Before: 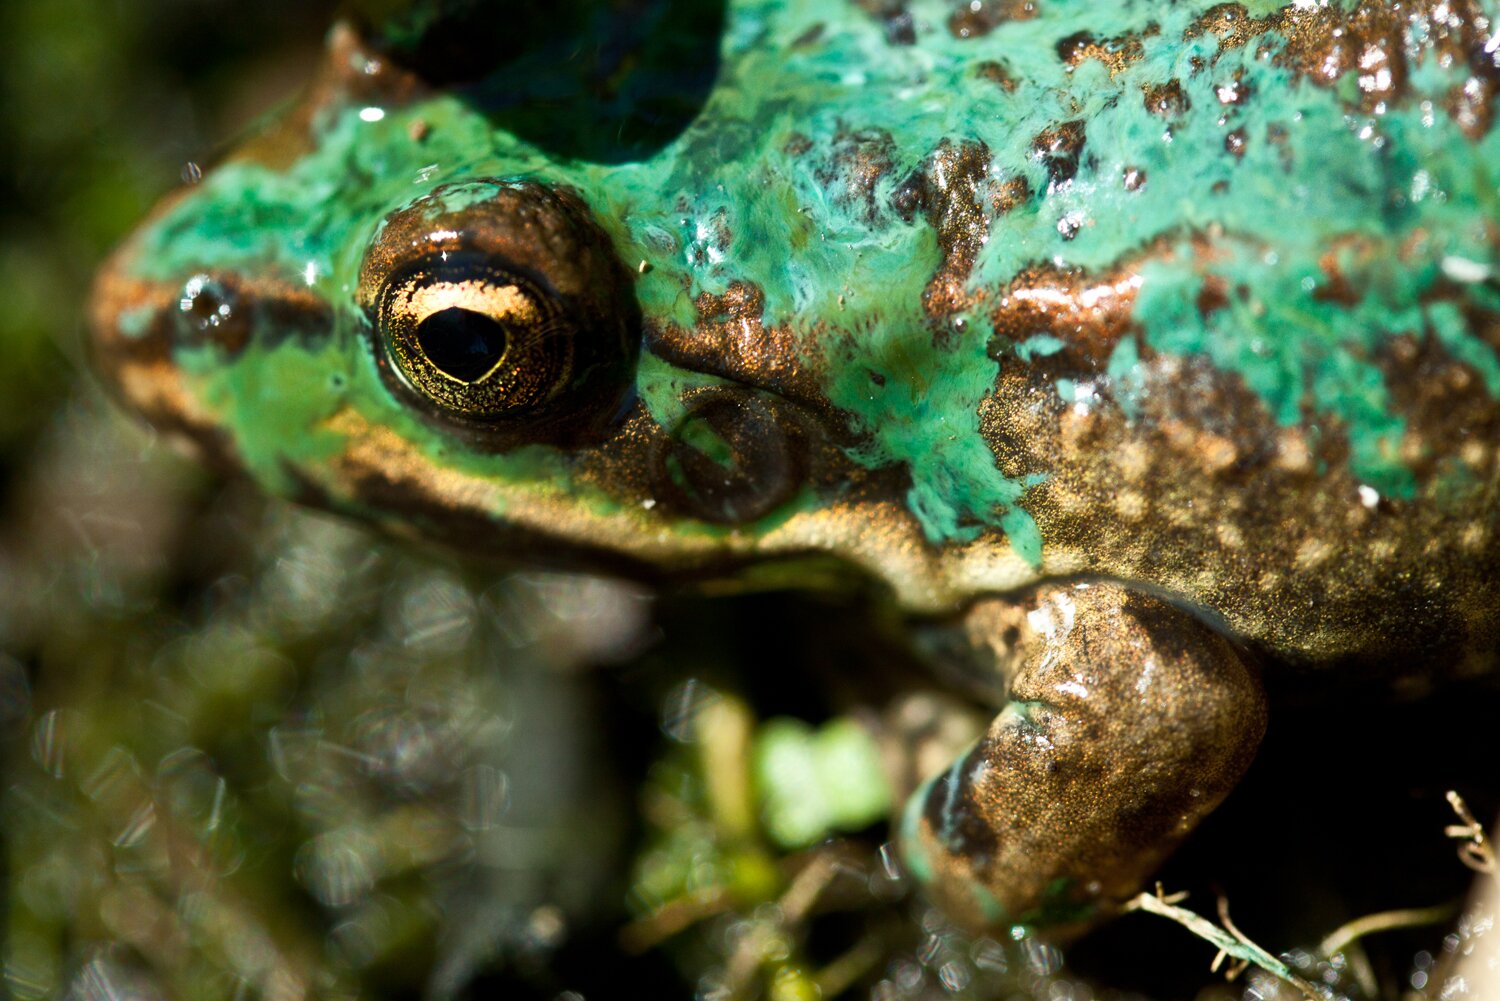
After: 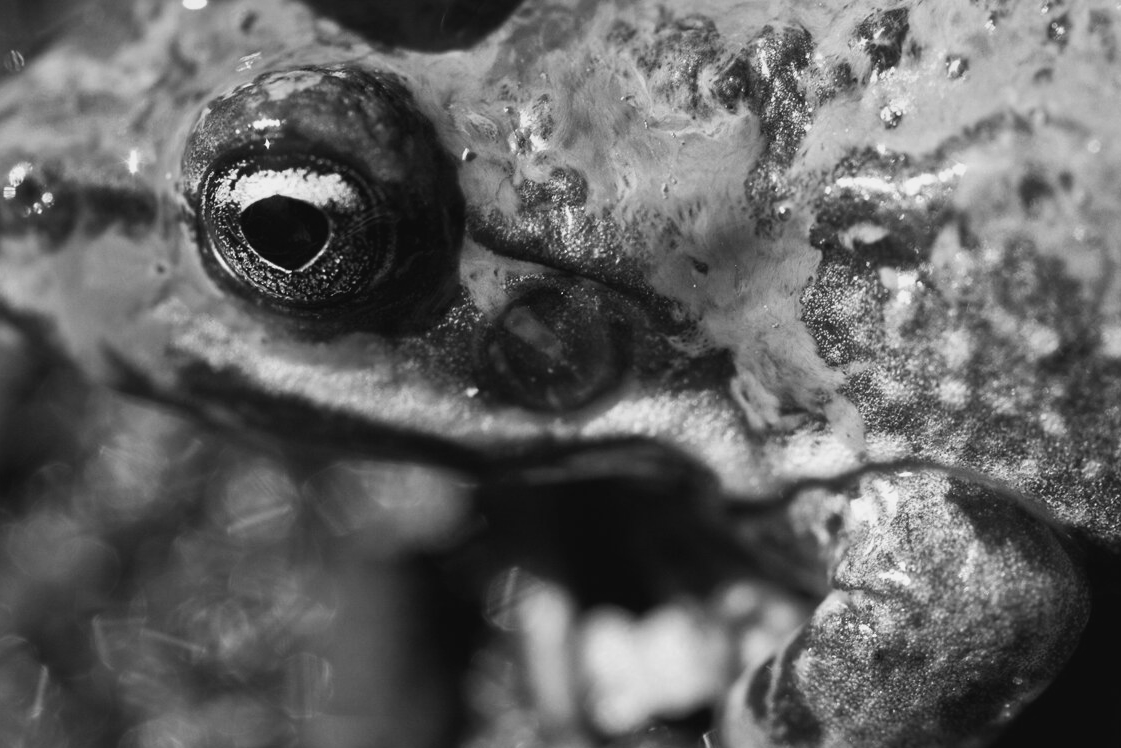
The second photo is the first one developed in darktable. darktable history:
crop and rotate: left 11.831%, top 11.346%, right 13.429%, bottom 13.899%
monochrome: a 30.25, b 92.03
color balance: lift [1.004, 1.002, 1.002, 0.998], gamma [1, 1.007, 1.002, 0.993], gain [1, 0.977, 1.013, 1.023], contrast -3.64%
